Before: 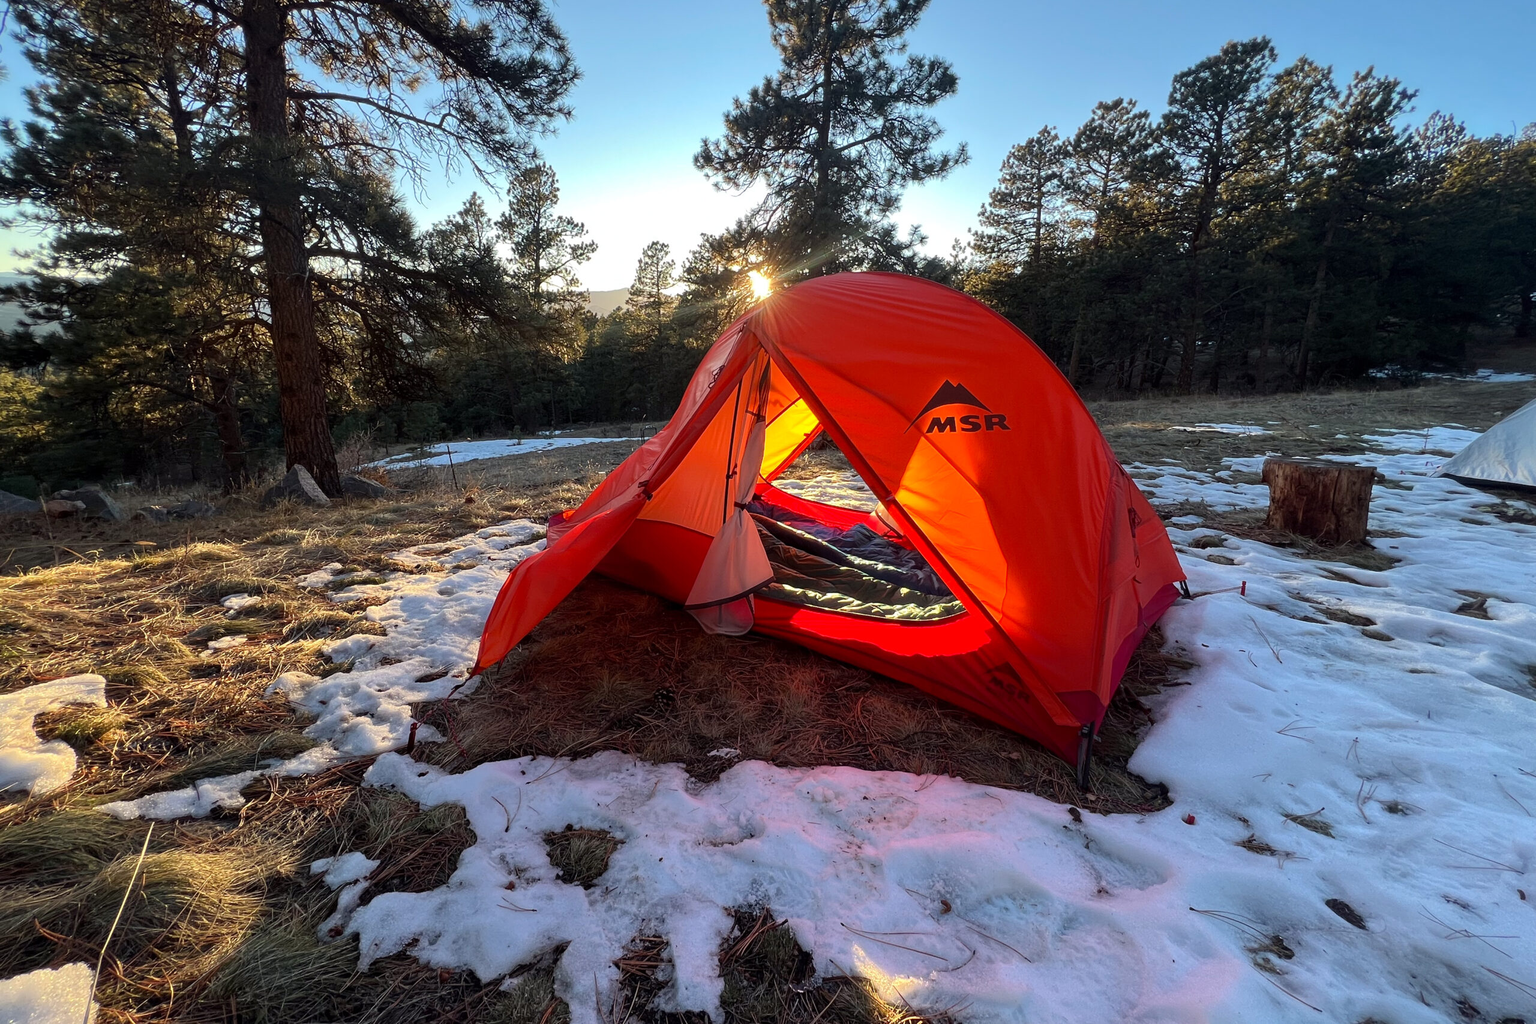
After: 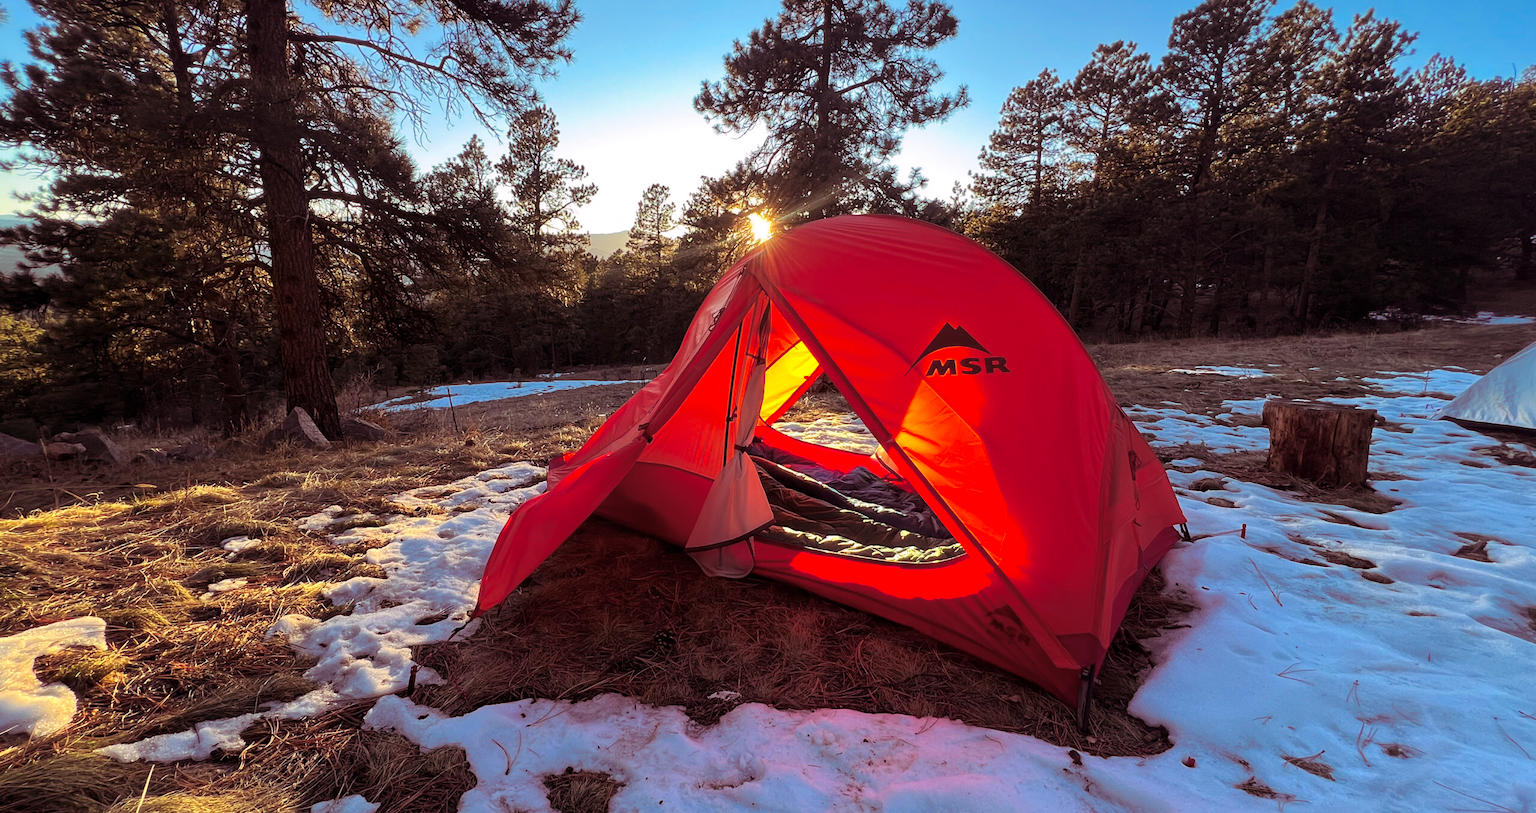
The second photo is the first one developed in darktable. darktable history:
split-toning: highlights › hue 298.8°, highlights › saturation 0.73, compress 41.76%
color zones: curves: ch0 [(0, 0.613) (0.01, 0.613) (0.245, 0.448) (0.498, 0.529) (0.642, 0.665) (0.879, 0.777) (0.99, 0.613)]; ch1 [(0, 0) (0.143, 0) (0.286, 0) (0.429, 0) (0.571, 0) (0.714, 0) (0.857, 0)], mix -131.09%
crop and rotate: top 5.667%, bottom 14.937%
